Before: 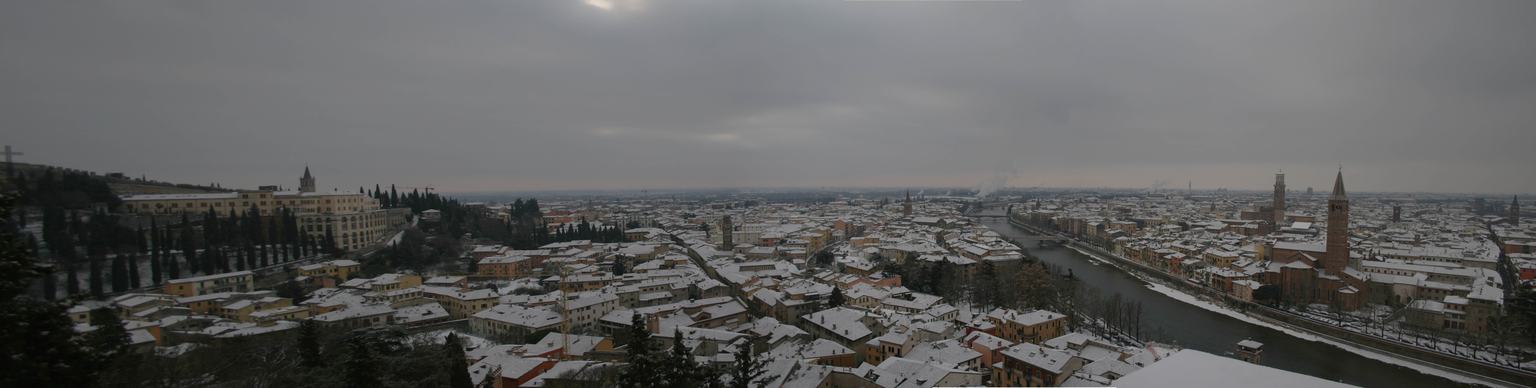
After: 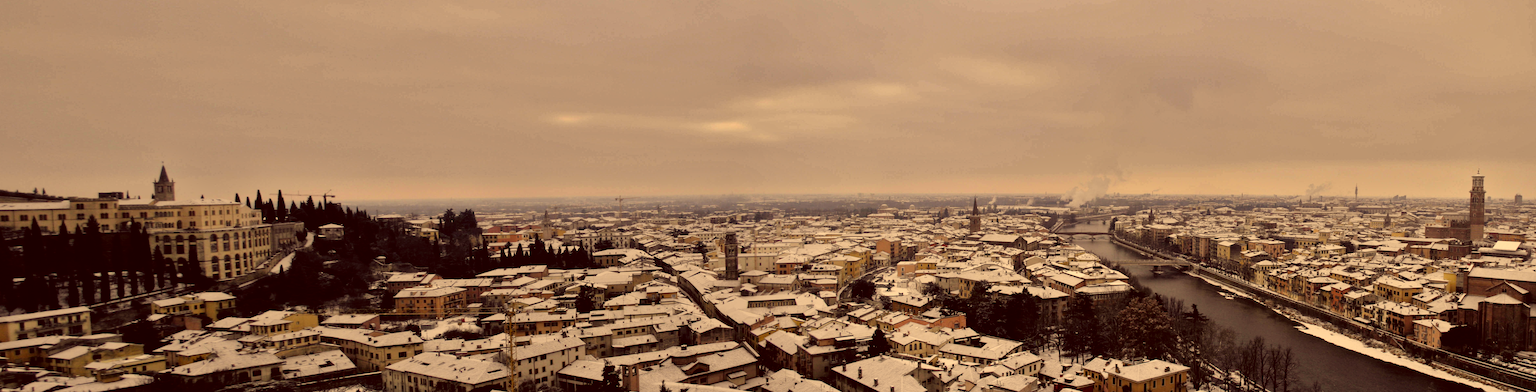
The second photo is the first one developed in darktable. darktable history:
color correction: highlights a* 10.1, highlights b* 38.31, shadows a* 14.75, shadows b* 3.53
filmic rgb: black relative exposure -5.14 EV, white relative exposure 3.97 EV, hardness 2.89, contrast 1.096
crop and rotate: left 12.138%, top 11.338%, right 13.841%, bottom 13.854%
levels: mode automatic, levels [0, 0.498, 0.996]
shadows and highlights: shadows 30.64, highlights -63.01, soften with gaussian
tone equalizer: smoothing diameter 24.84%, edges refinement/feathering 9.93, preserve details guided filter
exposure: compensate exposure bias true, compensate highlight preservation false
